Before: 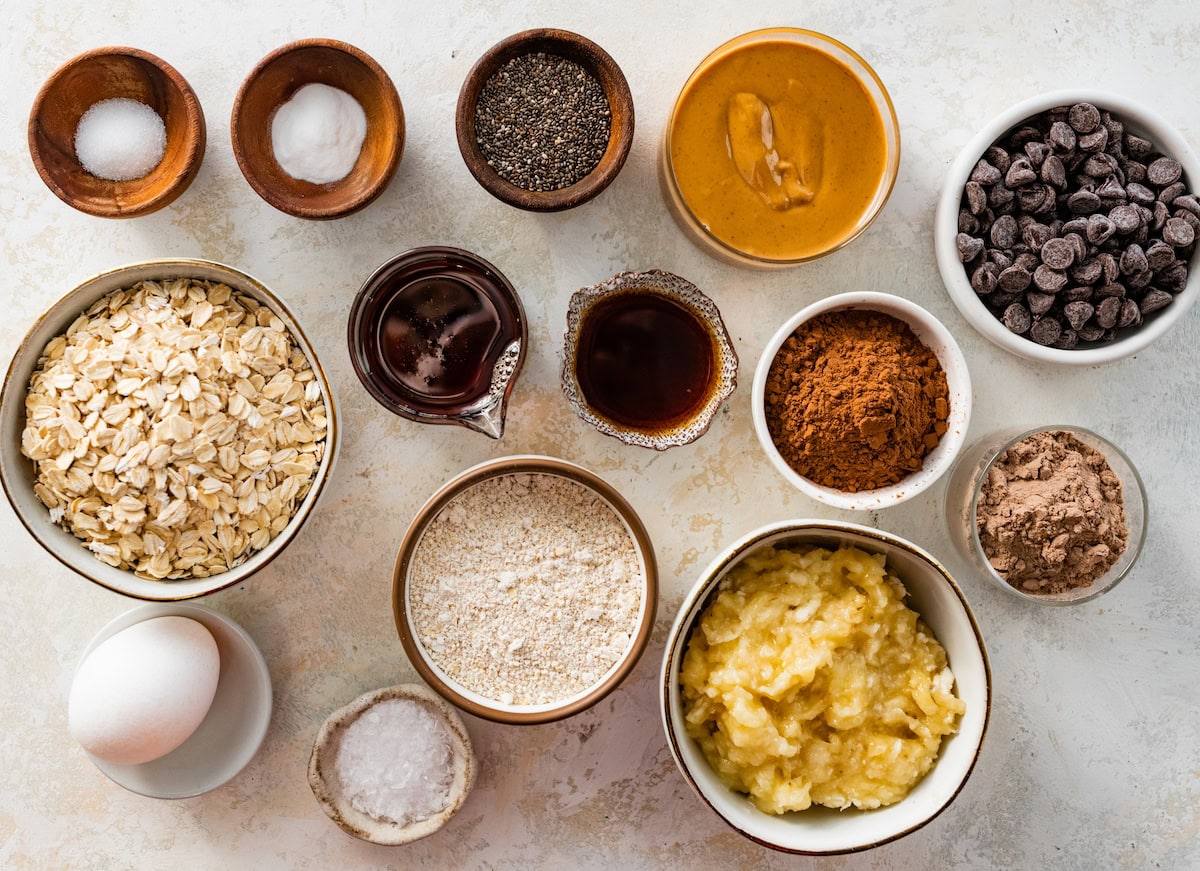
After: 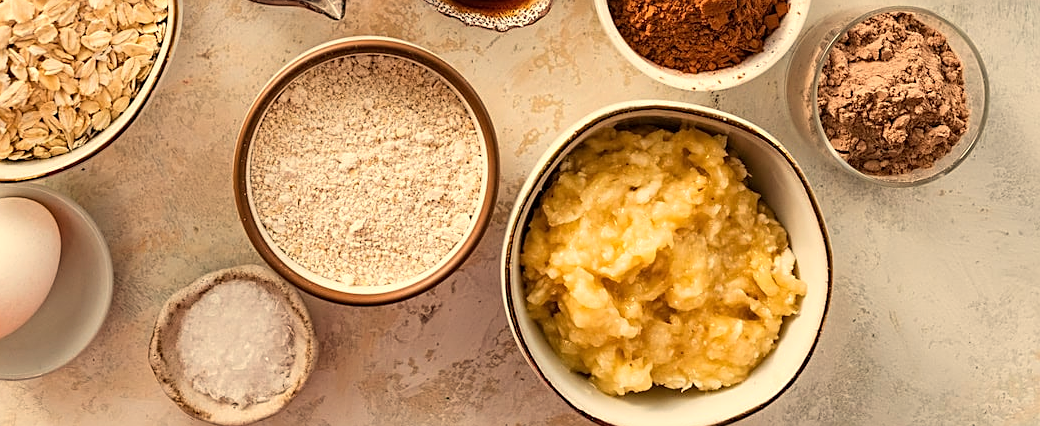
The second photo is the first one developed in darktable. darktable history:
crop and rotate: left 13.306%, top 48.129%, bottom 2.928%
white balance: red 1.123, blue 0.83
sharpen: on, module defaults
tone equalizer: on, module defaults
